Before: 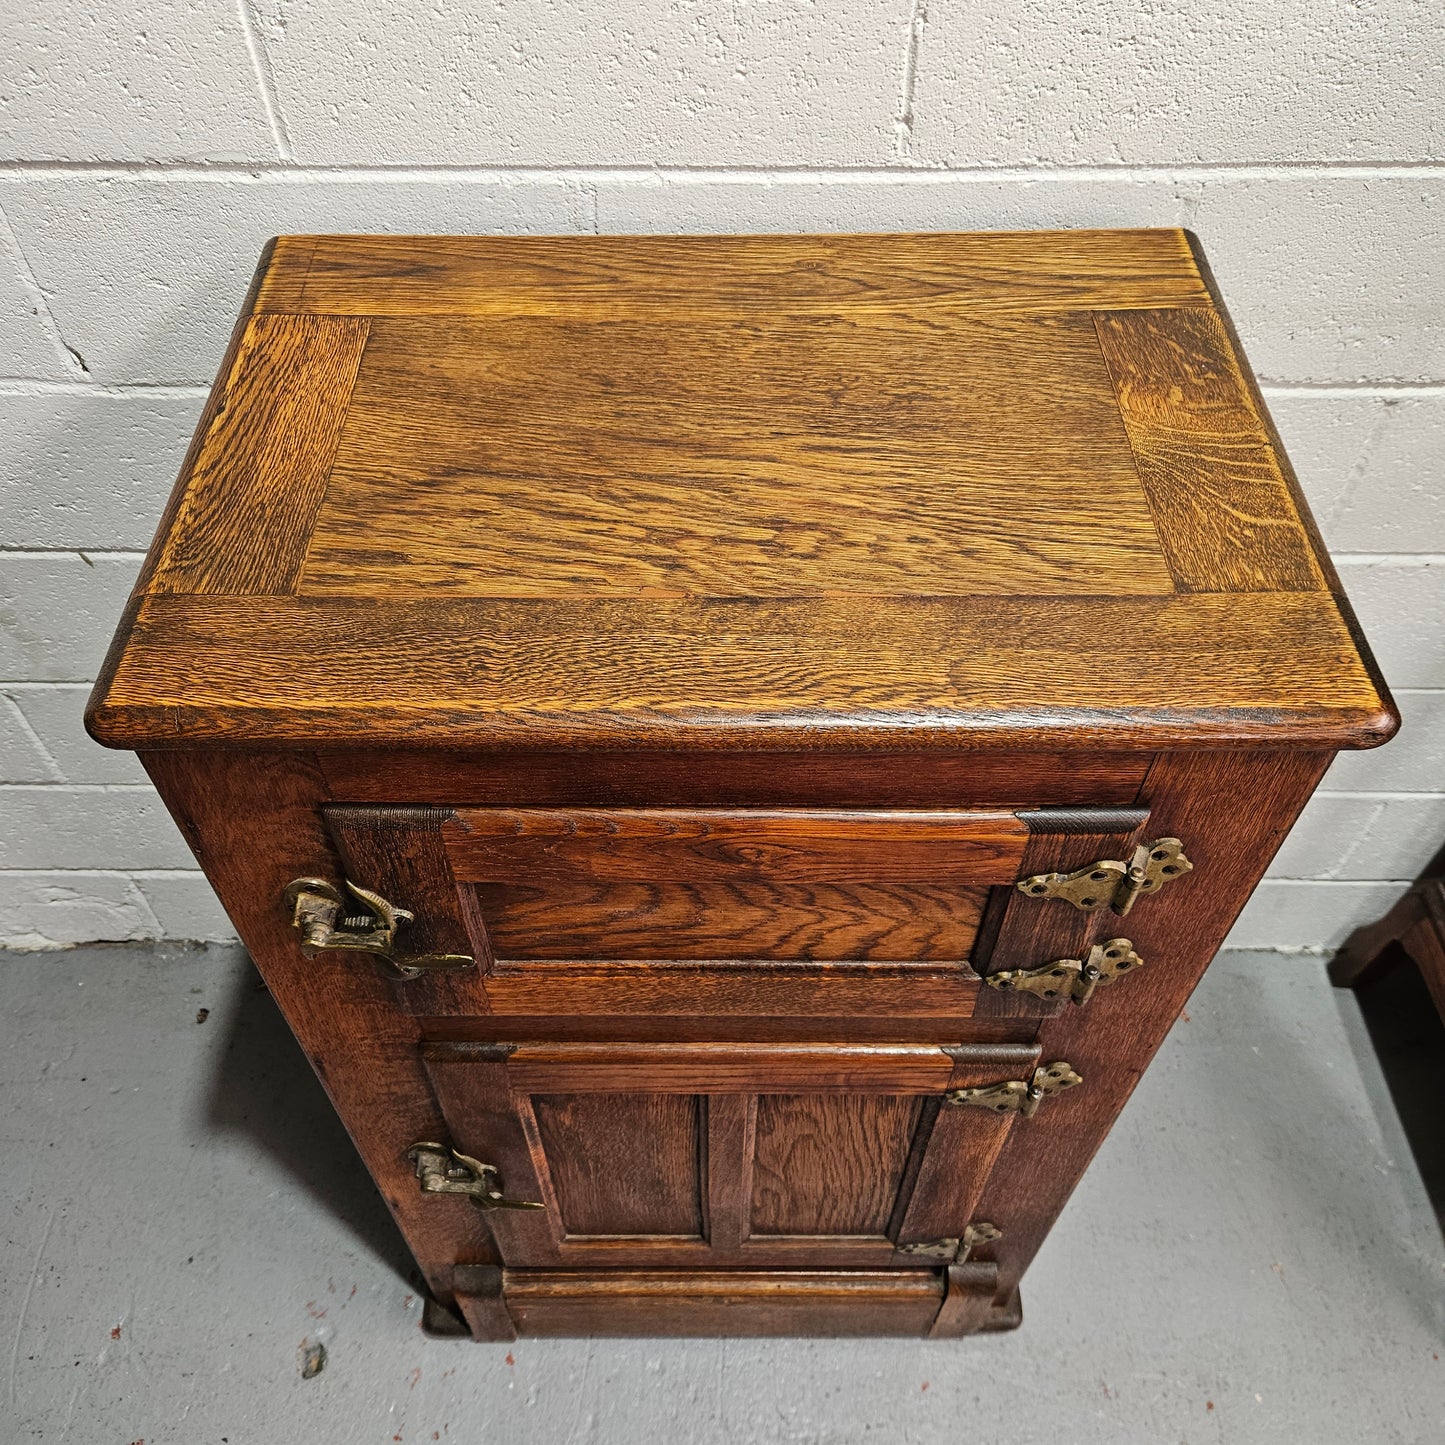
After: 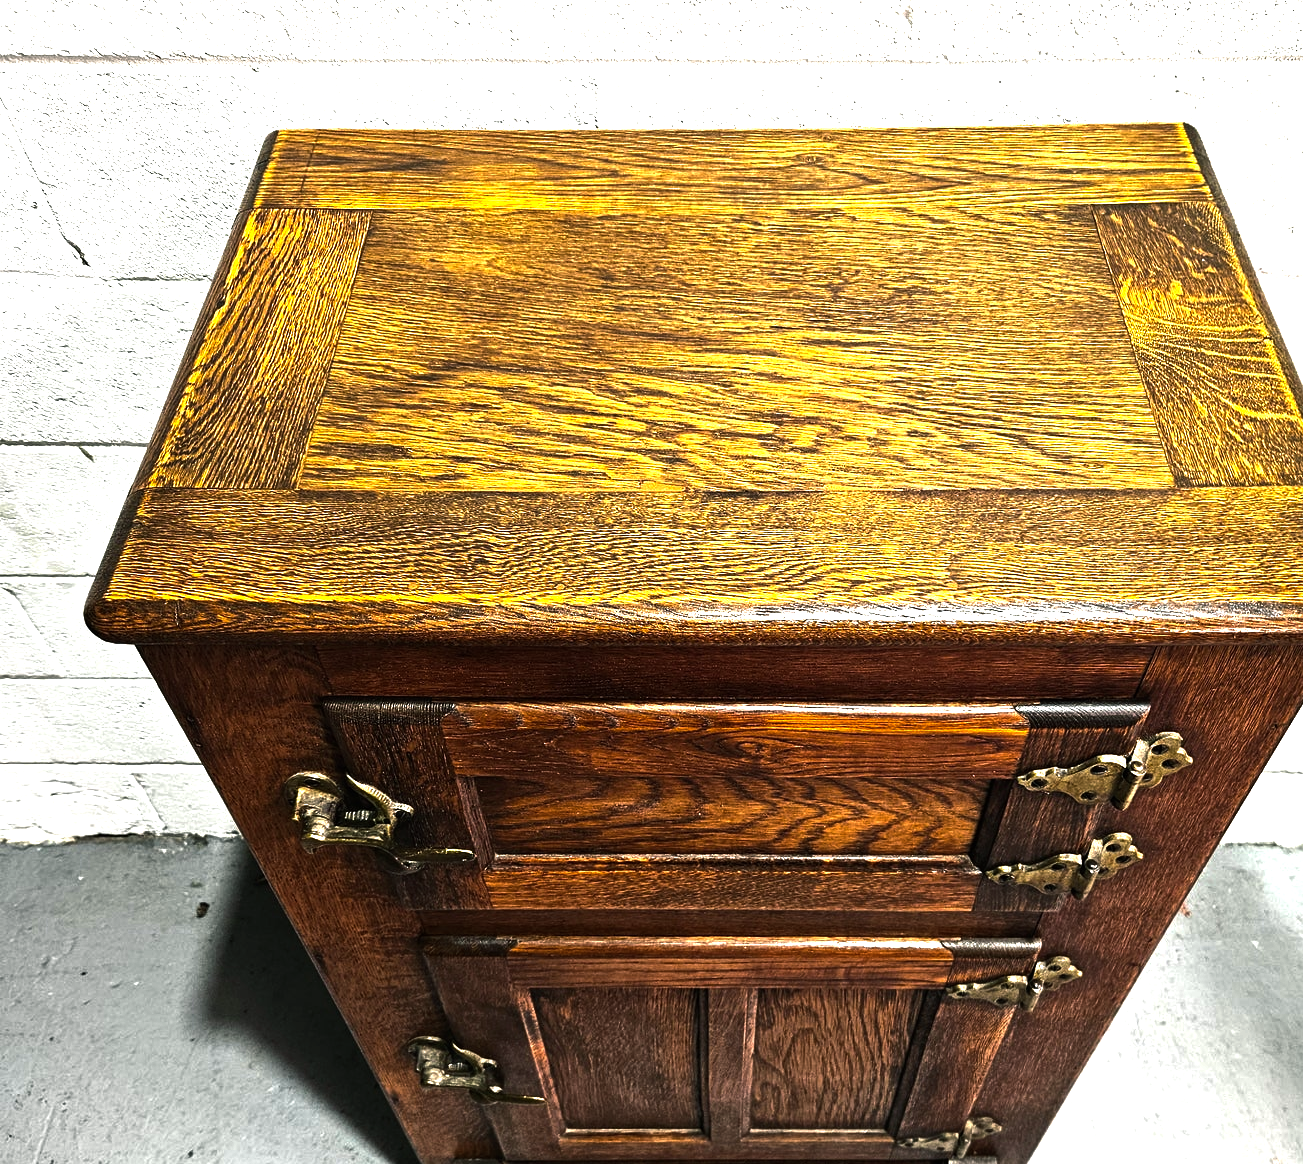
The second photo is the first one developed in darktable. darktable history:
crop: top 7.39%, right 9.771%, bottom 12.013%
color balance rgb: shadows lift › chroma 2.747%, shadows lift › hue 192.41°, global offset › hue 170.51°, perceptual saturation grading › global saturation 7.845%, perceptual saturation grading › shadows 4.841%, perceptual brilliance grading › highlights 74.495%, perceptual brilliance grading › shadows -30.49%, global vibrance 5.153%, contrast 3.327%
